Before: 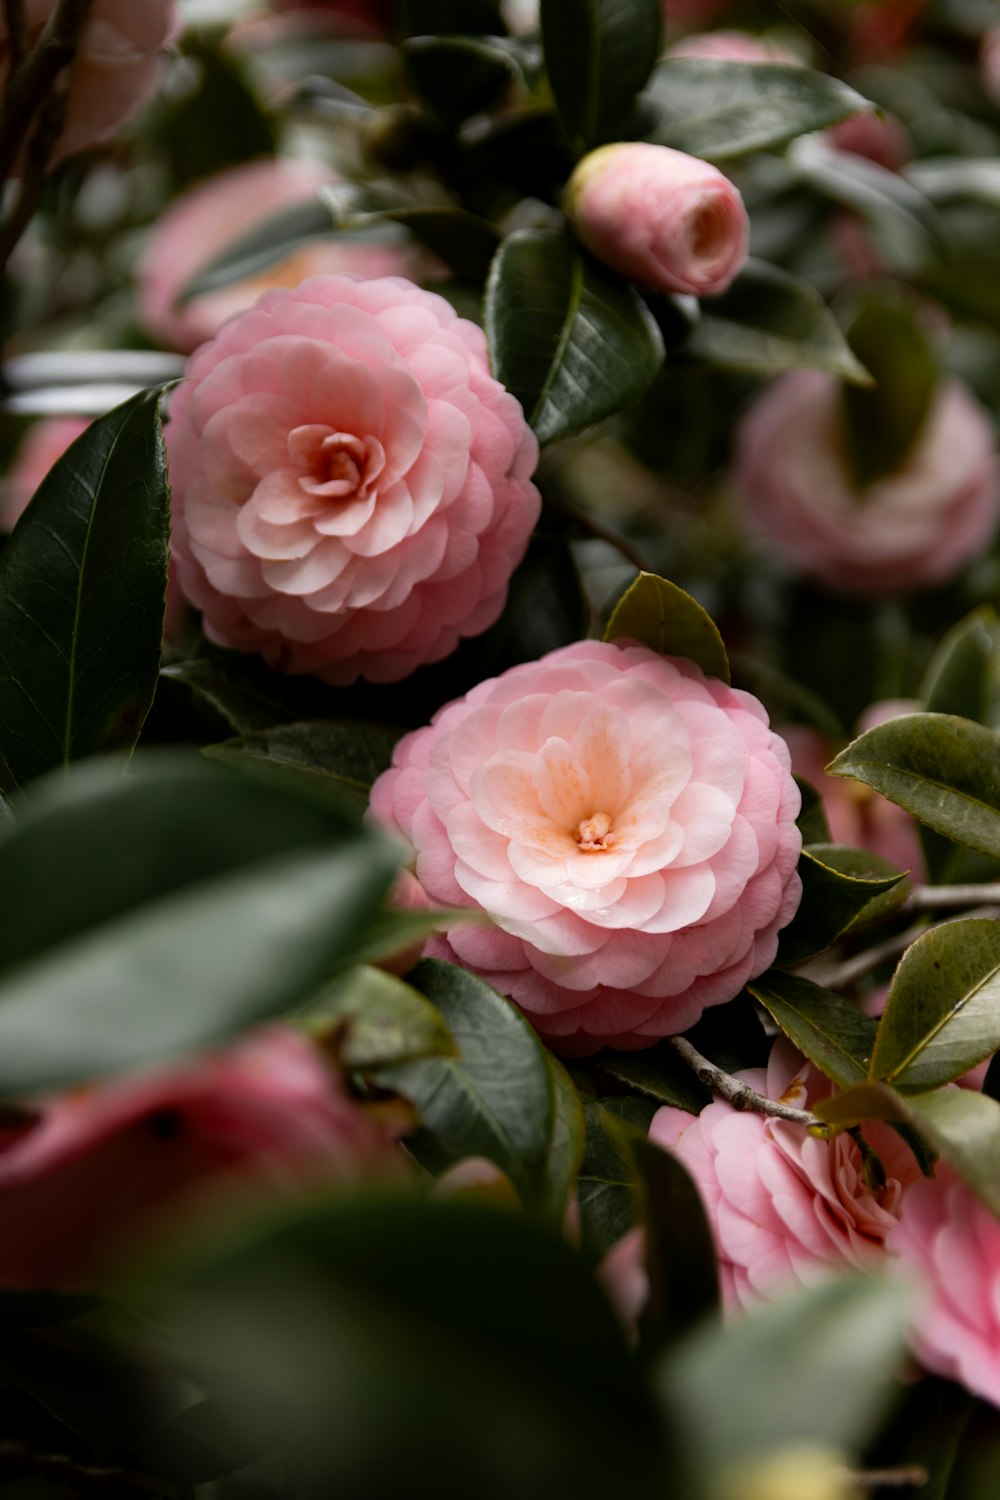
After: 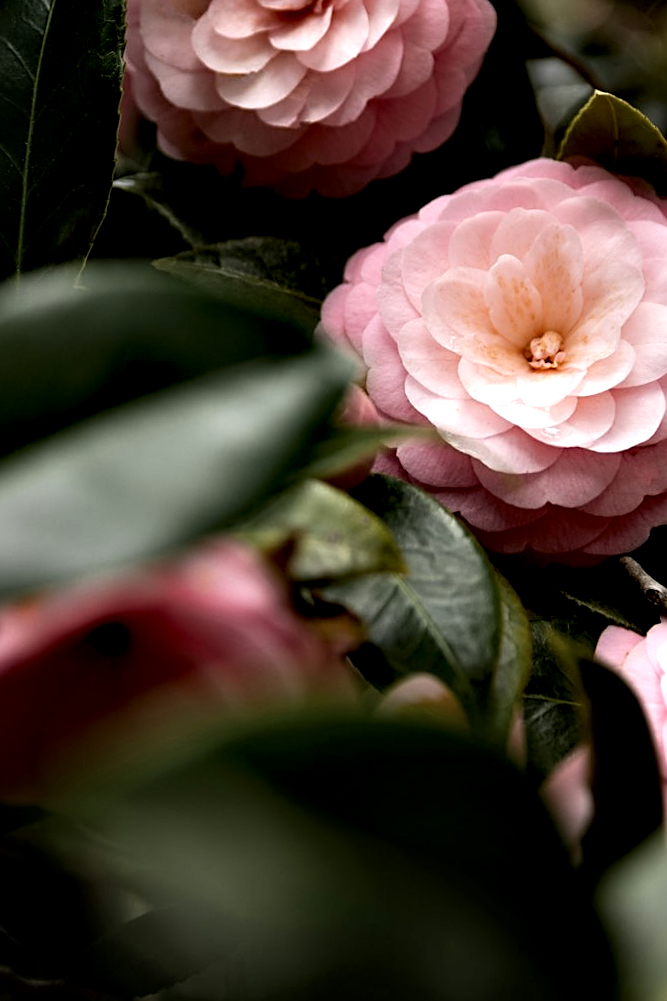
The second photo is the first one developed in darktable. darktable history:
crop and rotate: angle -0.82°, left 3.85%, top 31.828%, right 27.992%
sharpen: on, module defaults
contrast equalizer: octaves 7, y [[0.609, 0.611, 0.615, 0.613, 0.607, 0.603], [0.504, 0.498, 0.496, 0.499, 0.506, 0.516], [0 ×6], [0 ×6], [0 ×6]]
